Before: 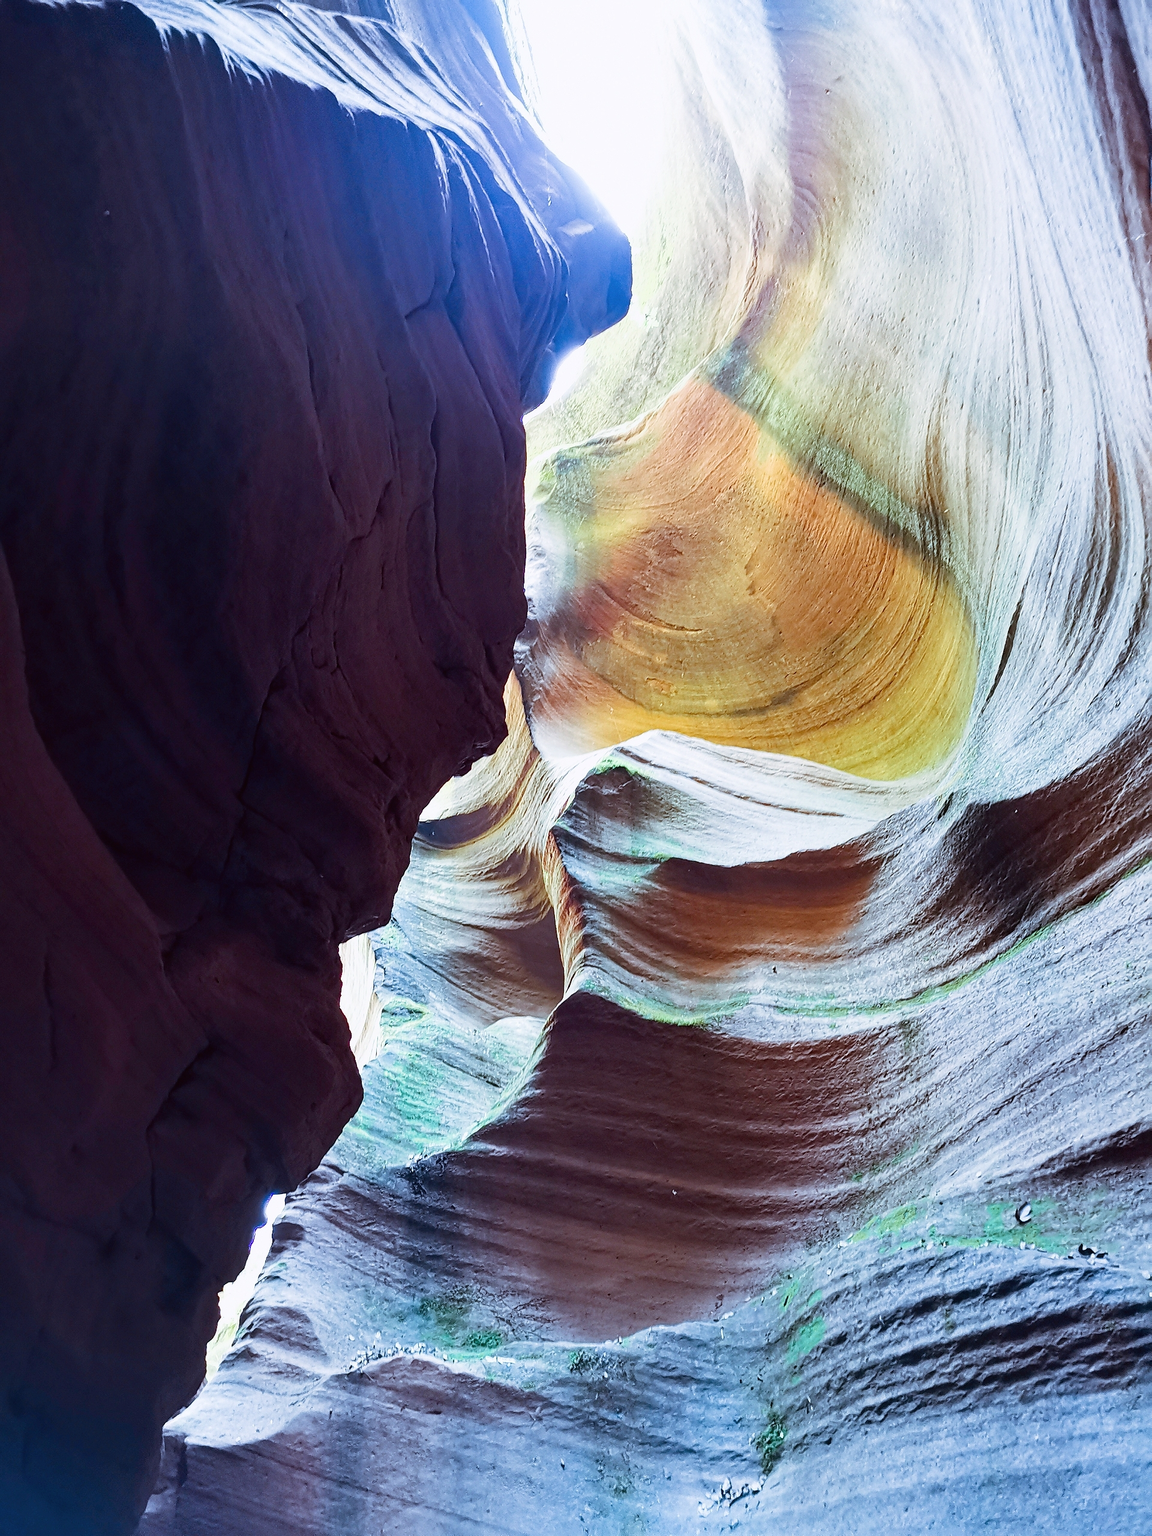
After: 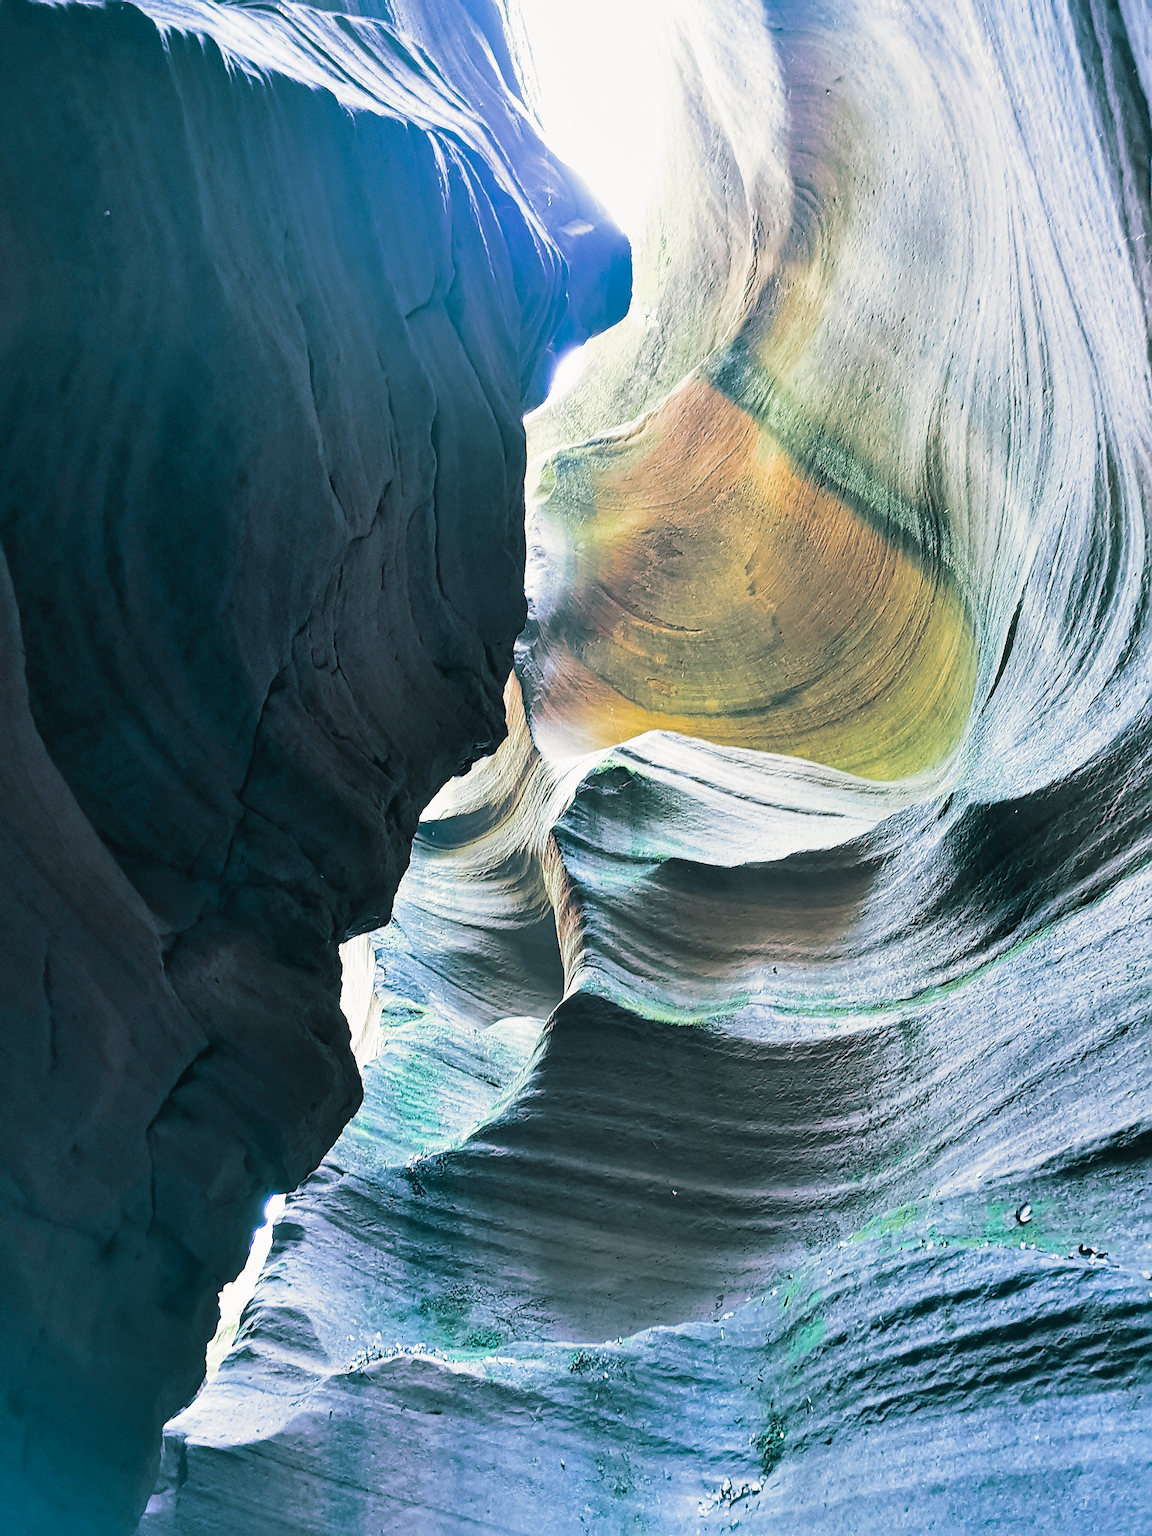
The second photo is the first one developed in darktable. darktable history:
split-toning: shadows › hue 186.43°, highlights › hue 49.29°, compress 30.29%
shadows and highlights: low approximation 0.01, soften with gaussian
